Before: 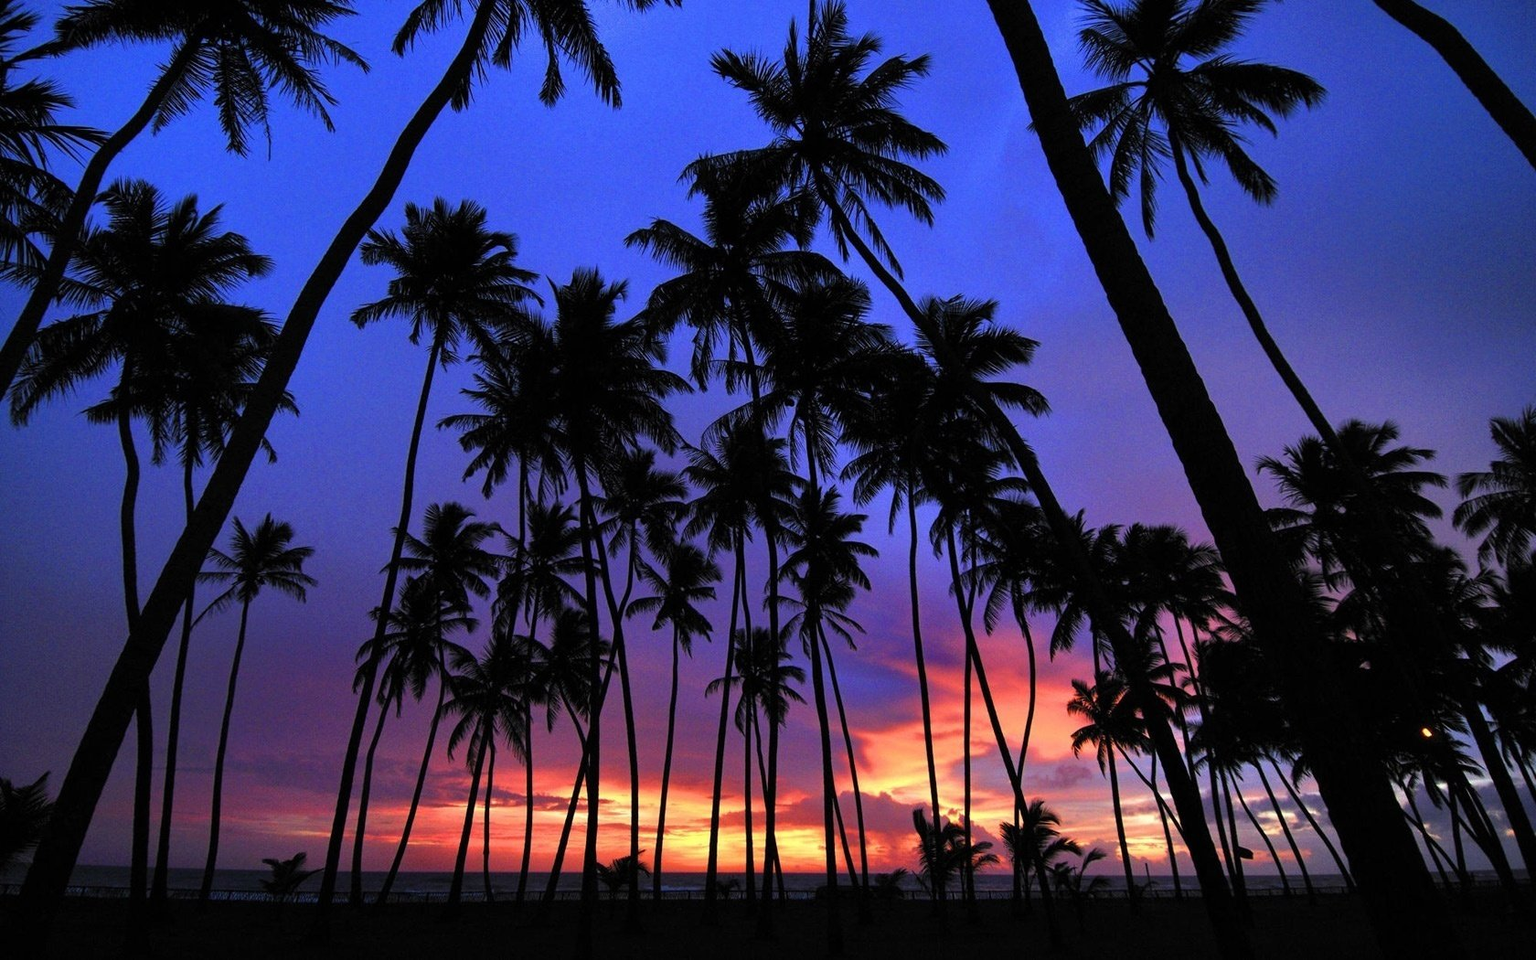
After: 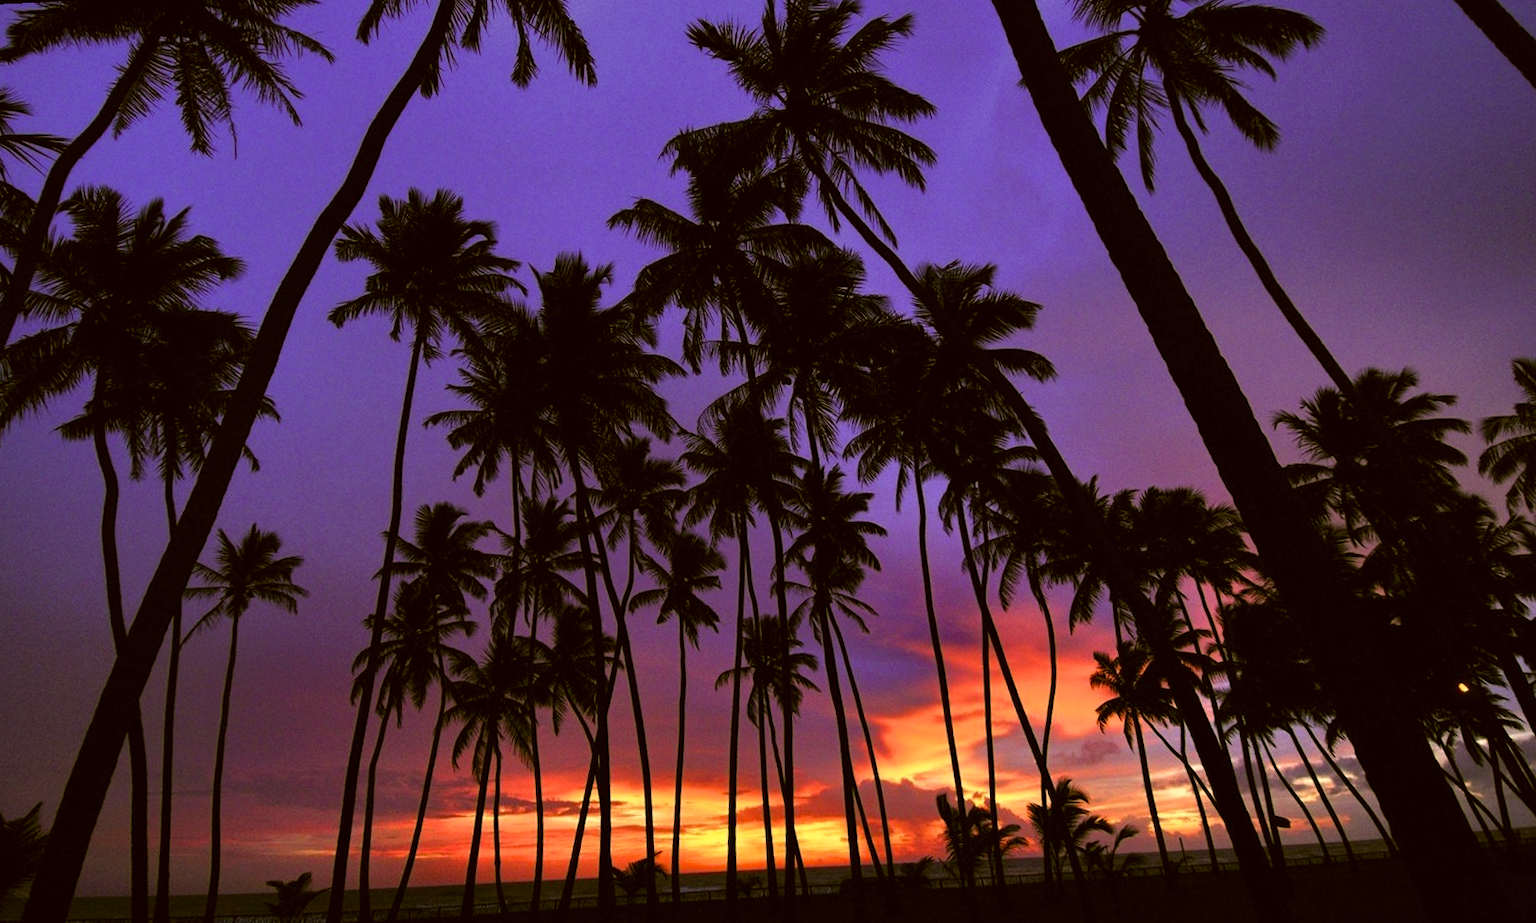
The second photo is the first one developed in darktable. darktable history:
color correction: highlights a* 8.98, highlights b* 15.09, shadows a* -0.49, shadows b* 26.52
graduated density: density 0.38 EV, hardness 21%, rotation -6.11°, saturation 32%
rotate and perspective: rotation -3°, crop left 0.031, crop right 0.968, crop top 0.07, crop bottom 0.93
